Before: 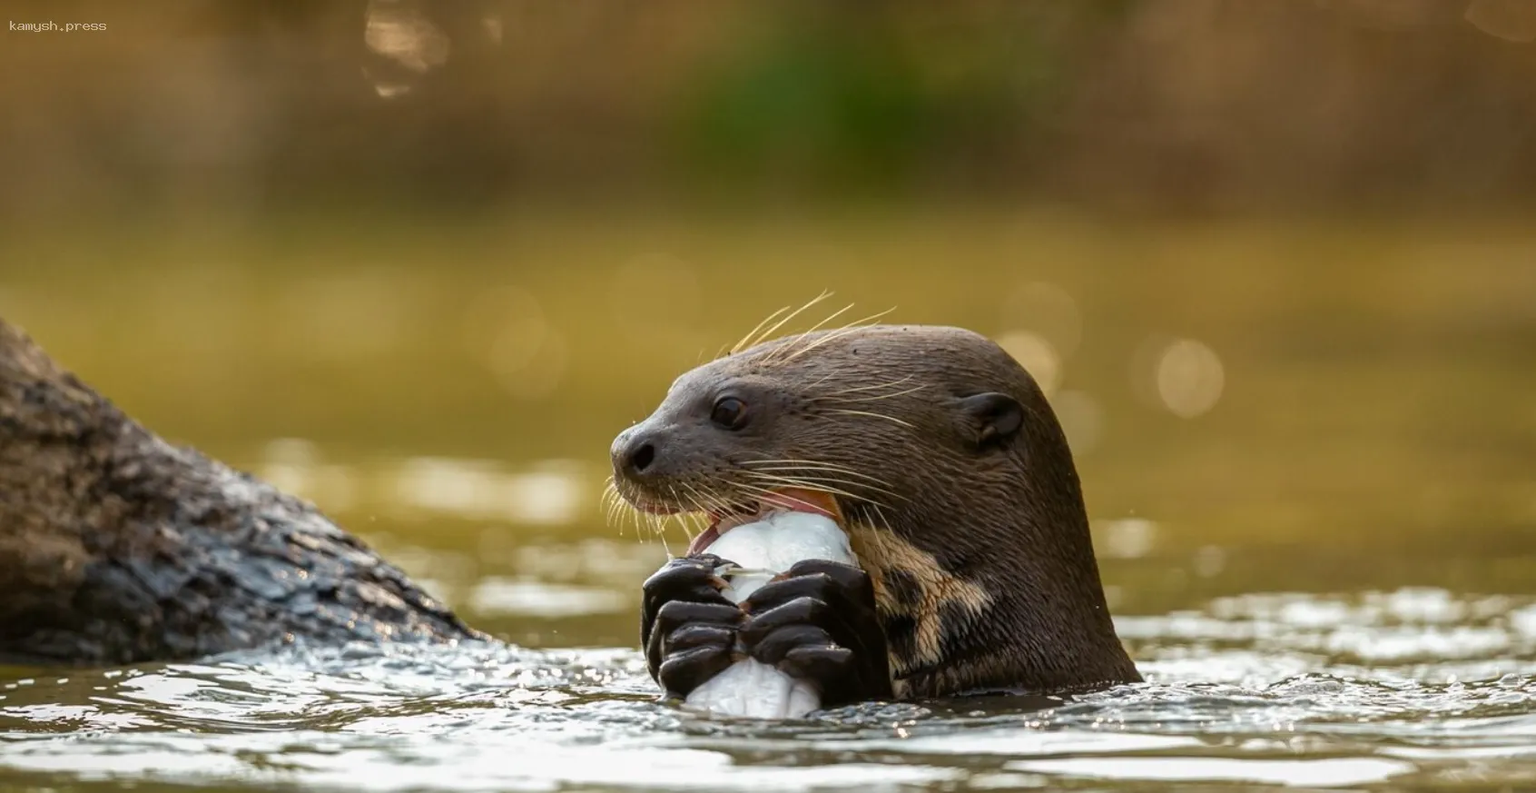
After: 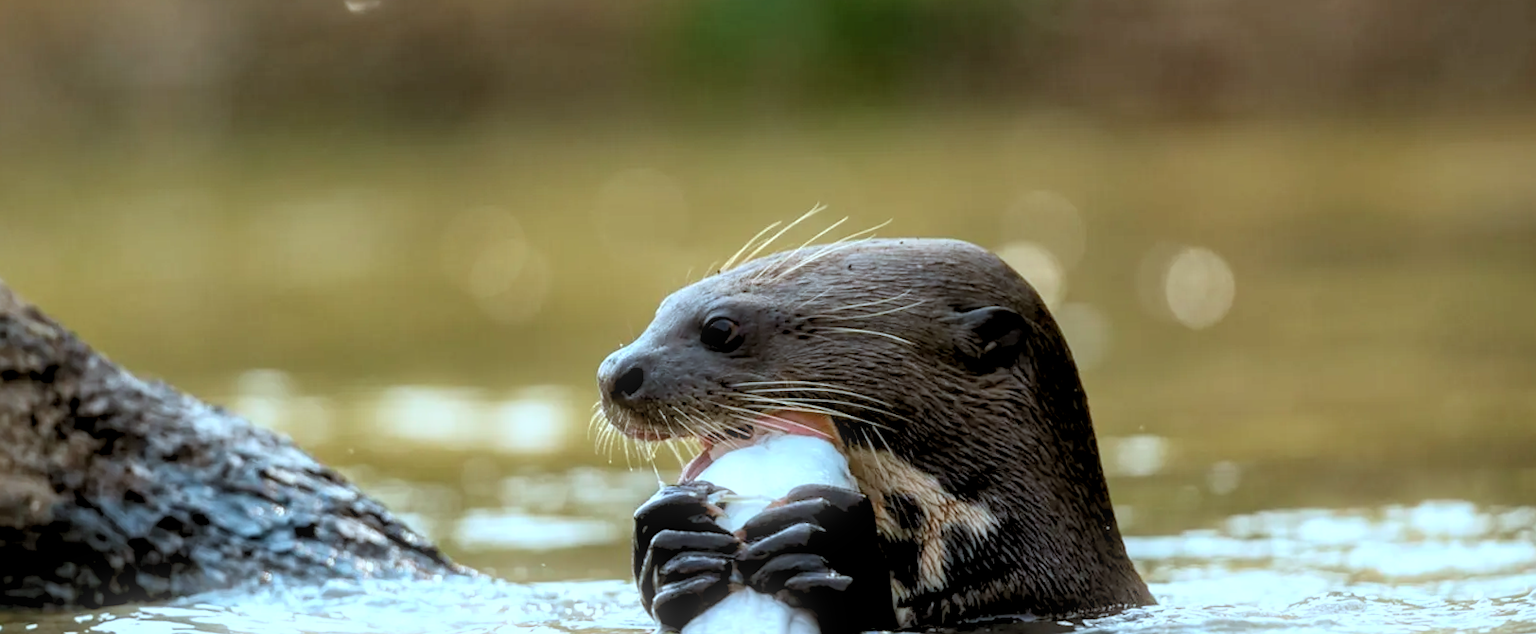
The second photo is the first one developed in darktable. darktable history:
color correction: highlights a* -9.73, highlights b* -21.22
crop and rotate: left 2.991%, top 13.302%, right 1.981%, bottom 12.636%
rotate and perspective: rotation -1.17°, automatic cropping off
rgb levels: levels [[0.013, 0.434, 0.89], [0, 0.5, 1], [0, 0.5, 1]]
bloom: size 5%, threshold 95%, strength 15%
local contrast: mode bilateral grid, contrast 25, coarseness 50, detail 123%, midtone range 0.2
